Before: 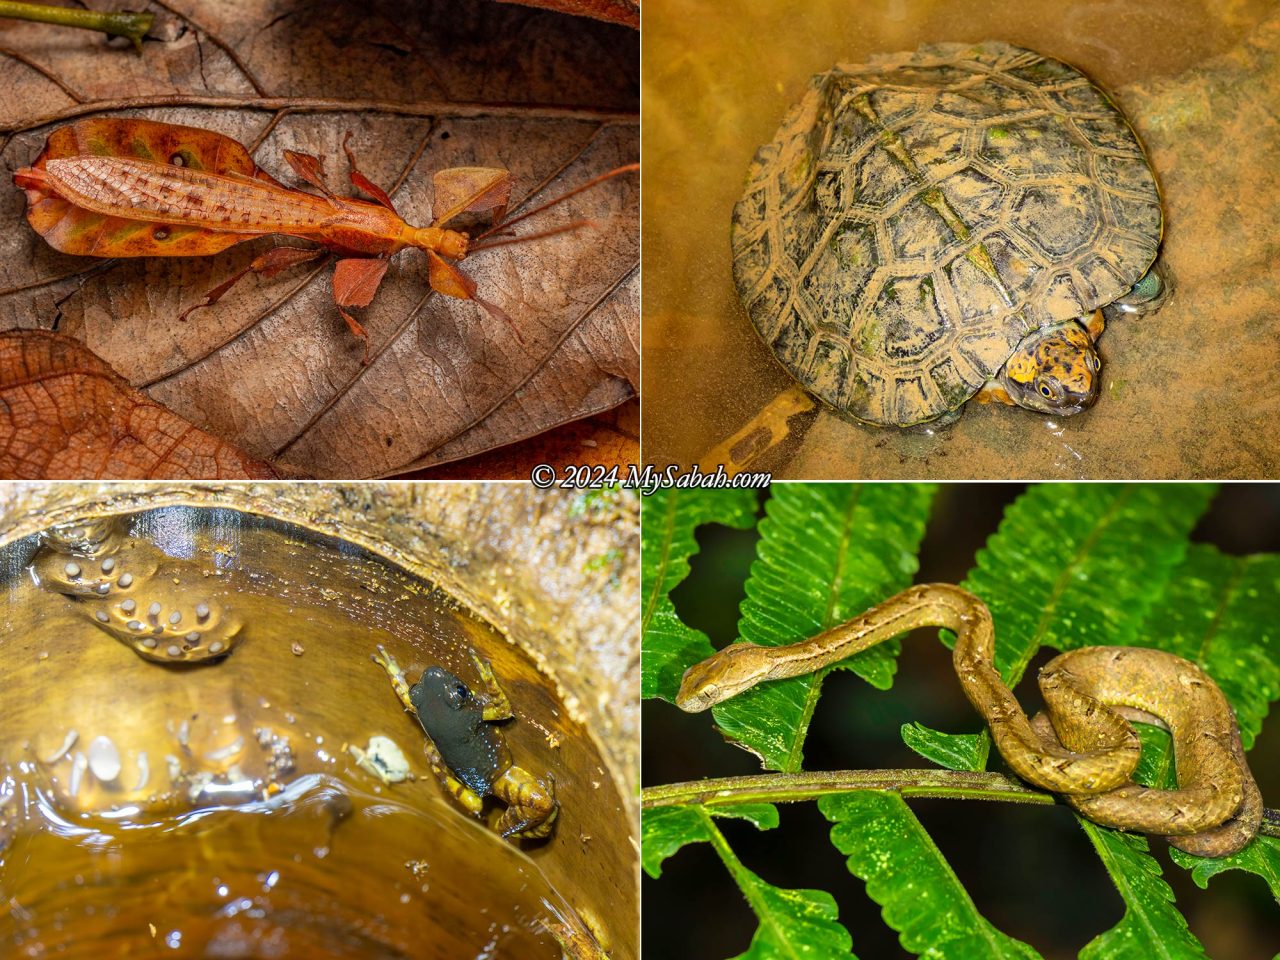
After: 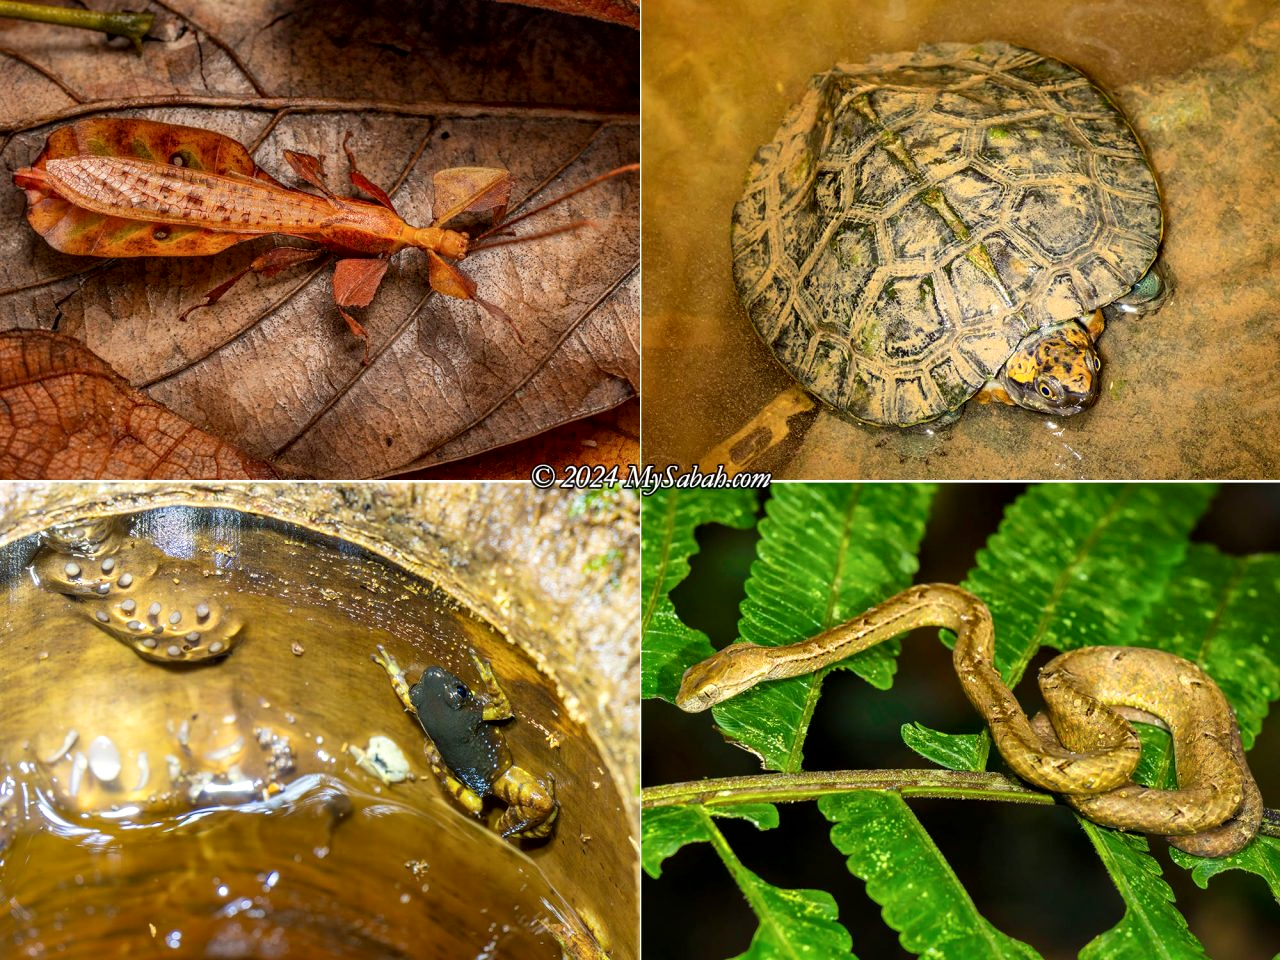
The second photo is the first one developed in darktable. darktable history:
local contrast: mode bilateral grid, contrast 20, coarseness 100, detail 150%, midtone range 0.2
